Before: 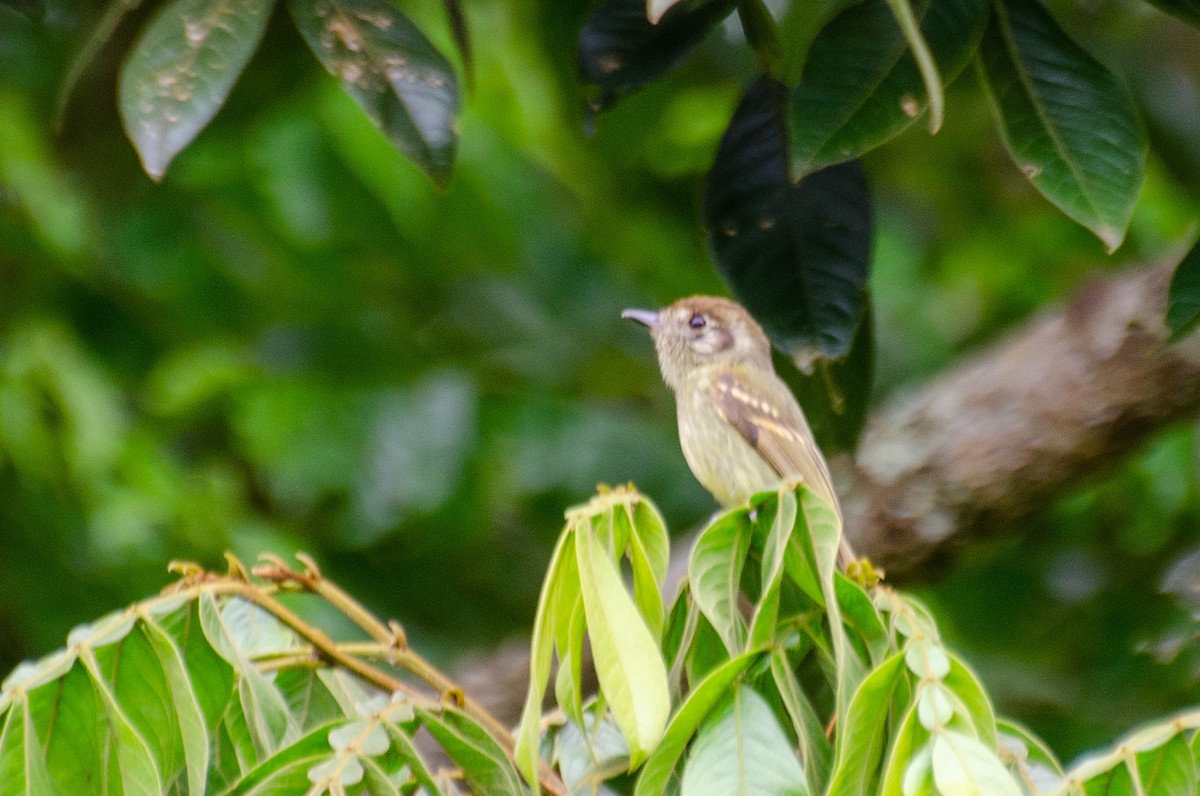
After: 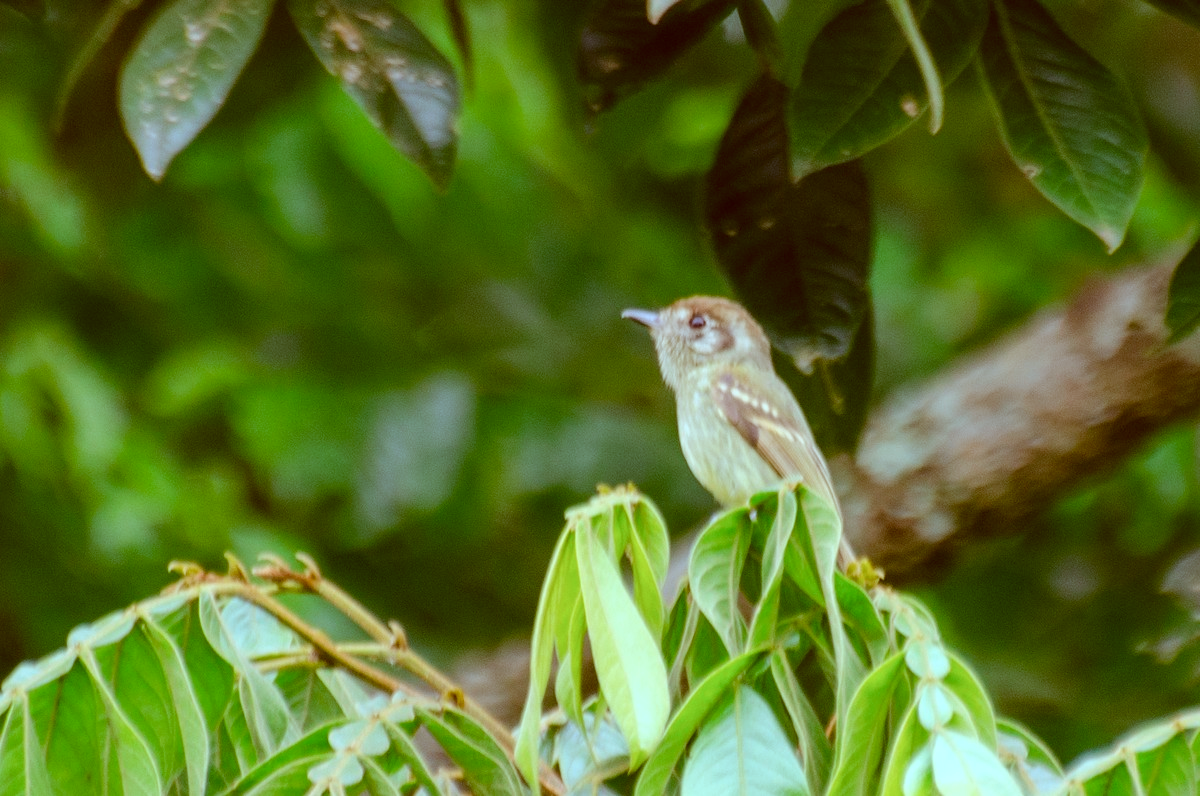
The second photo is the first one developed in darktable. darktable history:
color correction: highlights a* -15.02, highlights b* -16.71, shadows a* 10.84, shadows b* 29.54
